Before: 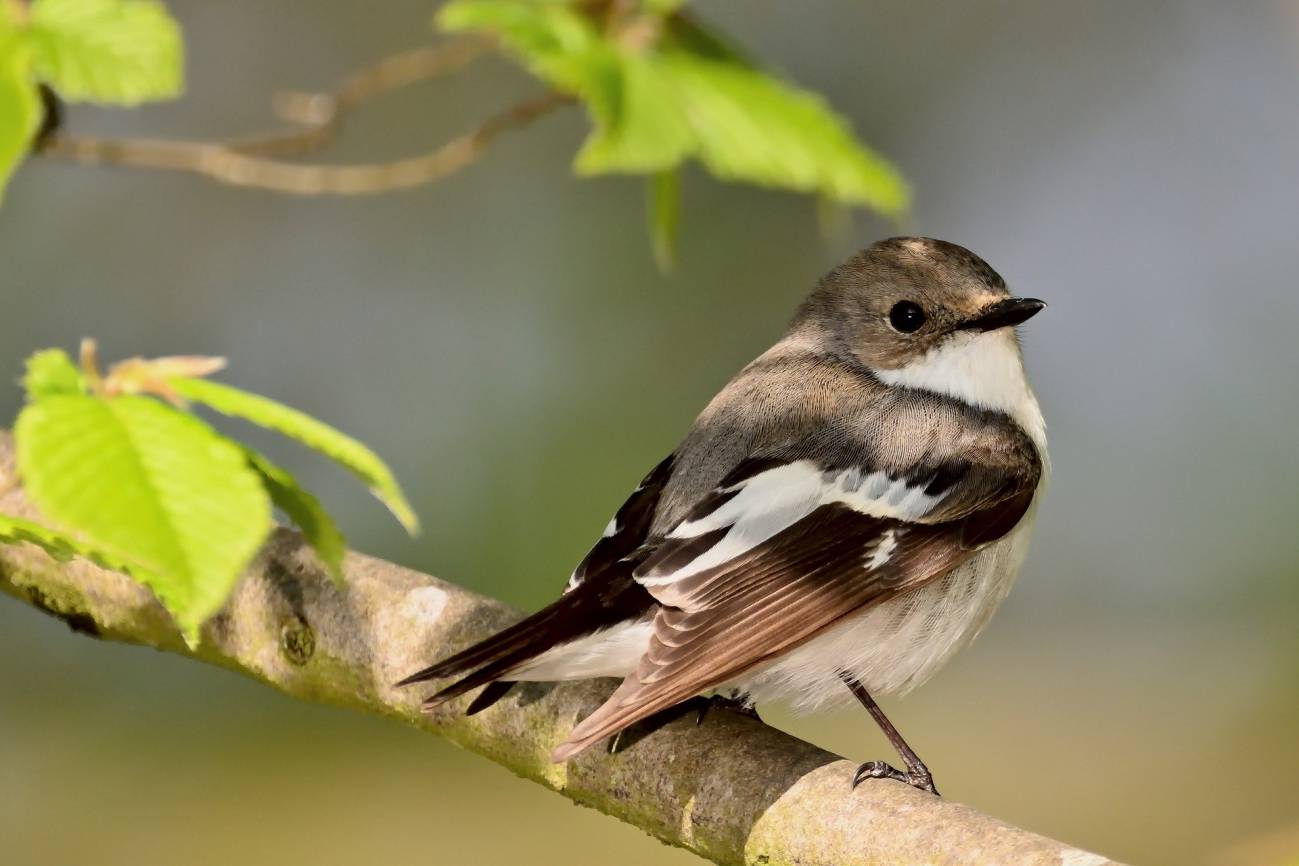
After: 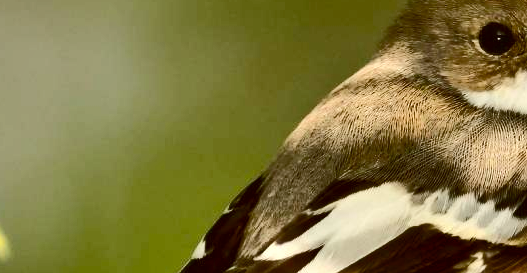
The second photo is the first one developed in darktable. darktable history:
exposure: black level correction 0, exposure 0.499 EV, compensate exposure bias true, compensate highlight preservation false
shadows and highlights: shadows 25.6, highlights -24.78
crop: left 31.654%, top 32.182%, right 27.742%, bottom 36.221%
tone equalizer: -8 EV -0.74 EV, -7 EV -0.691 EV, -6 EV -0.584 EV, -5 EV -0.394 EV, -3 EV 0.394 EV, -2 EV 0.6 EV, -1 EV 0.677 EV, +0 EV 0.736 EV, edges refinement/feathering 500, mask exposure compensation -1.57 EV, preserve details no
color balance rgb: shadows lift › hue 85.42°, perceptual saturation grading › global saturation 20%, perceptual saturation grading › highlights -25%, perceptual saturation grading › shadows 49.813%, perceptual brilliance grading › highlights 3.755%, perceptual brilliance grading › mid-tones -17.619%, perceptual brilliance grading › shadows -41.76%, contrast -29.471%
color correction: highlights a* -1.2, highlights b* 10.45, shadows a* 0.772, shadows b* 18.68
